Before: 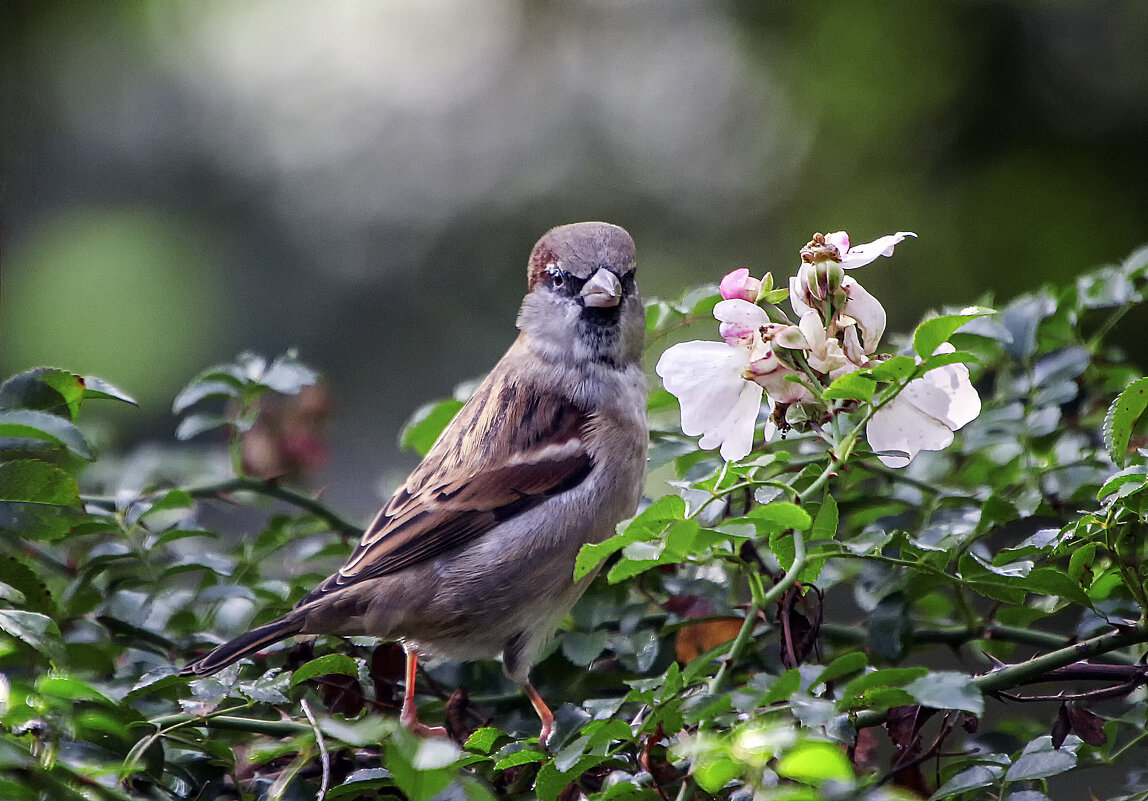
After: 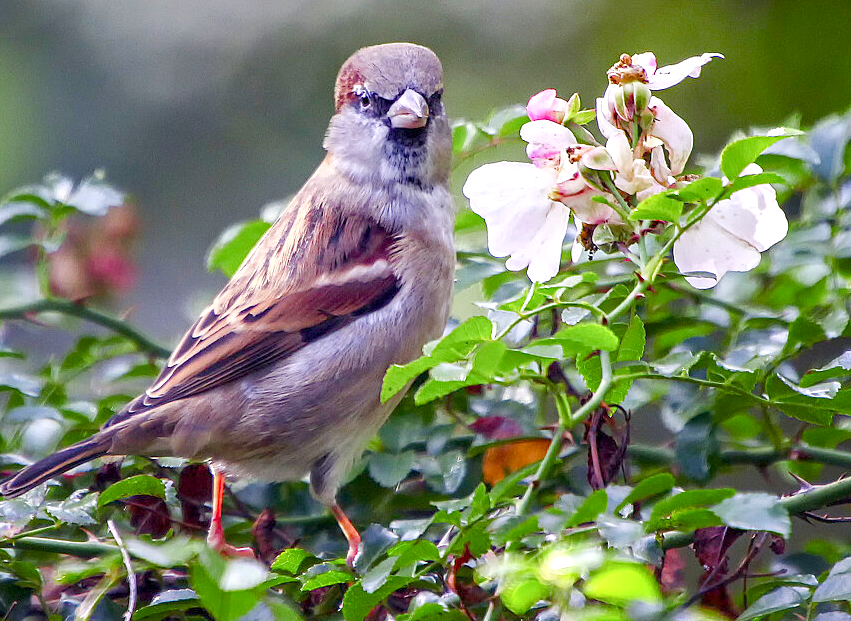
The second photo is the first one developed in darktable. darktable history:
crop: left 16.84%, top 22.421%, right 8.97%
exposure: exposure 1 EV, compensate highlight preservation false
color balance rgb: perceptual saturation grading › global saturation 0.268%, perceptual saturation grading › mid-tones 6.367%, perceptual saturation grading › shadows 72.195%, perceptual brilliance grading › global brilliance 2.694%, perceptual brilliance grading › highlights -2.38%, perceptual brilliance grading › shadows 3.604%, contrast -19.905%
